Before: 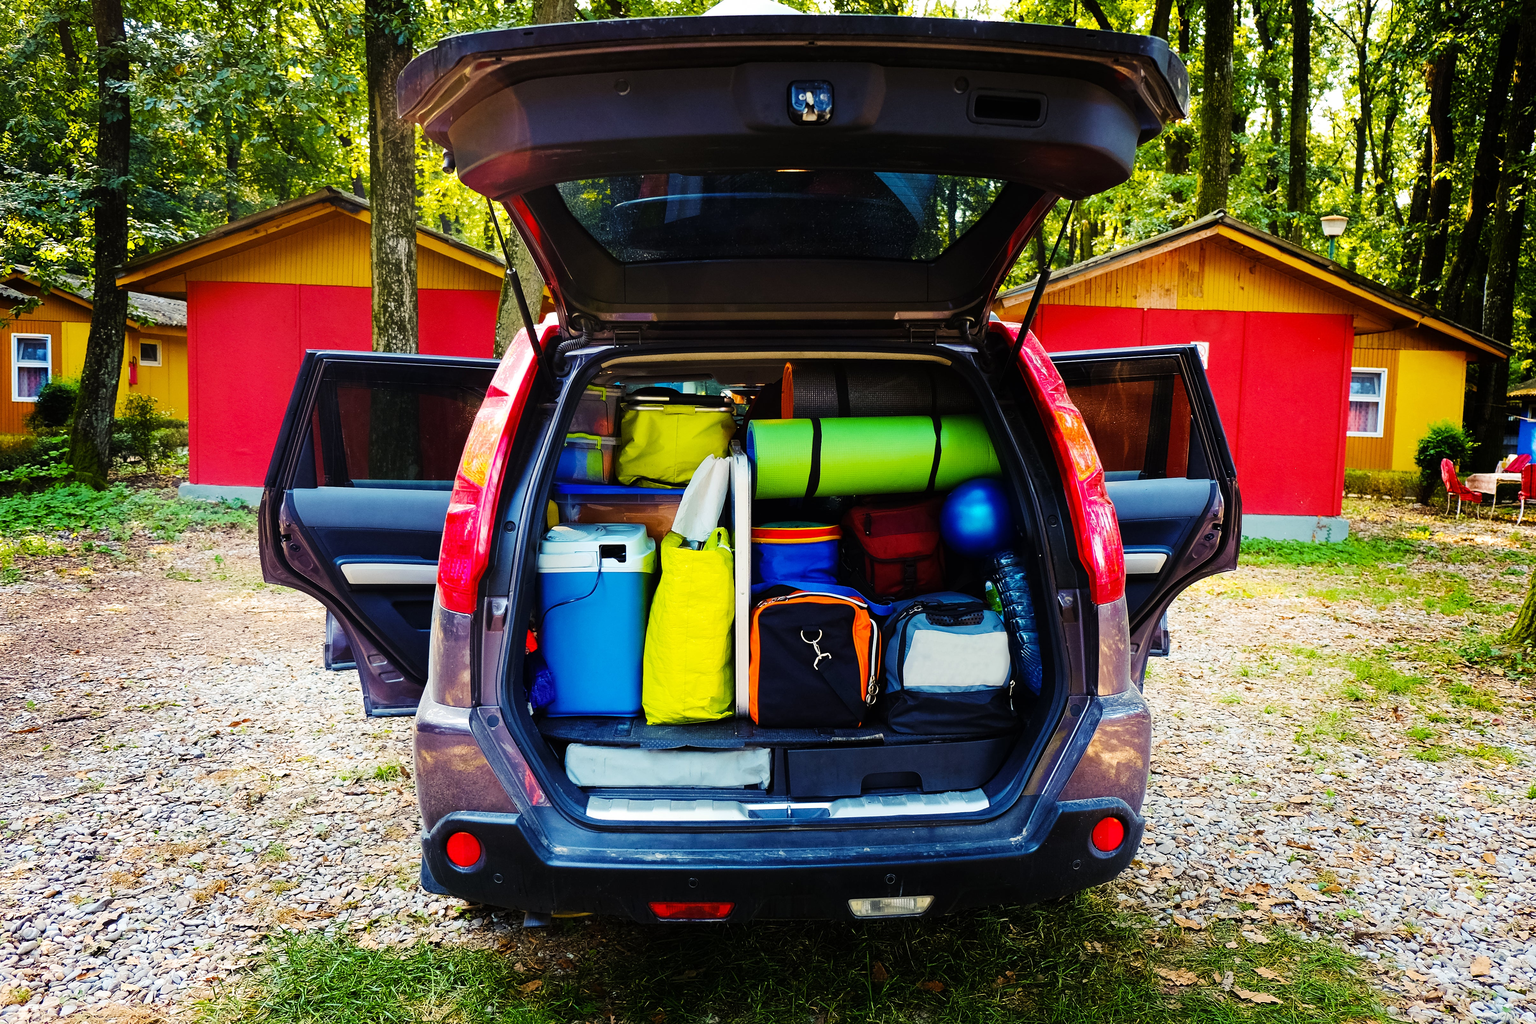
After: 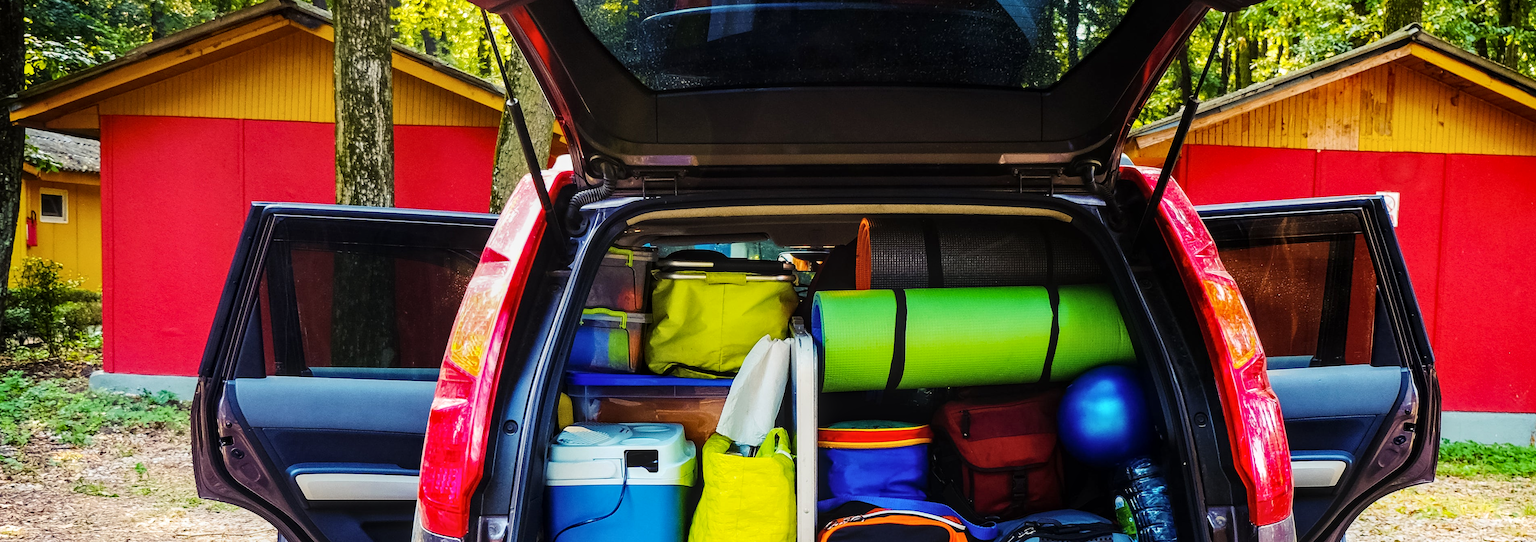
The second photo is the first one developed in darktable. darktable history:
local contrast: on, module defaults
crop: left 7.068%, top 18.673%, right 14.264%, bottom 39.61%
